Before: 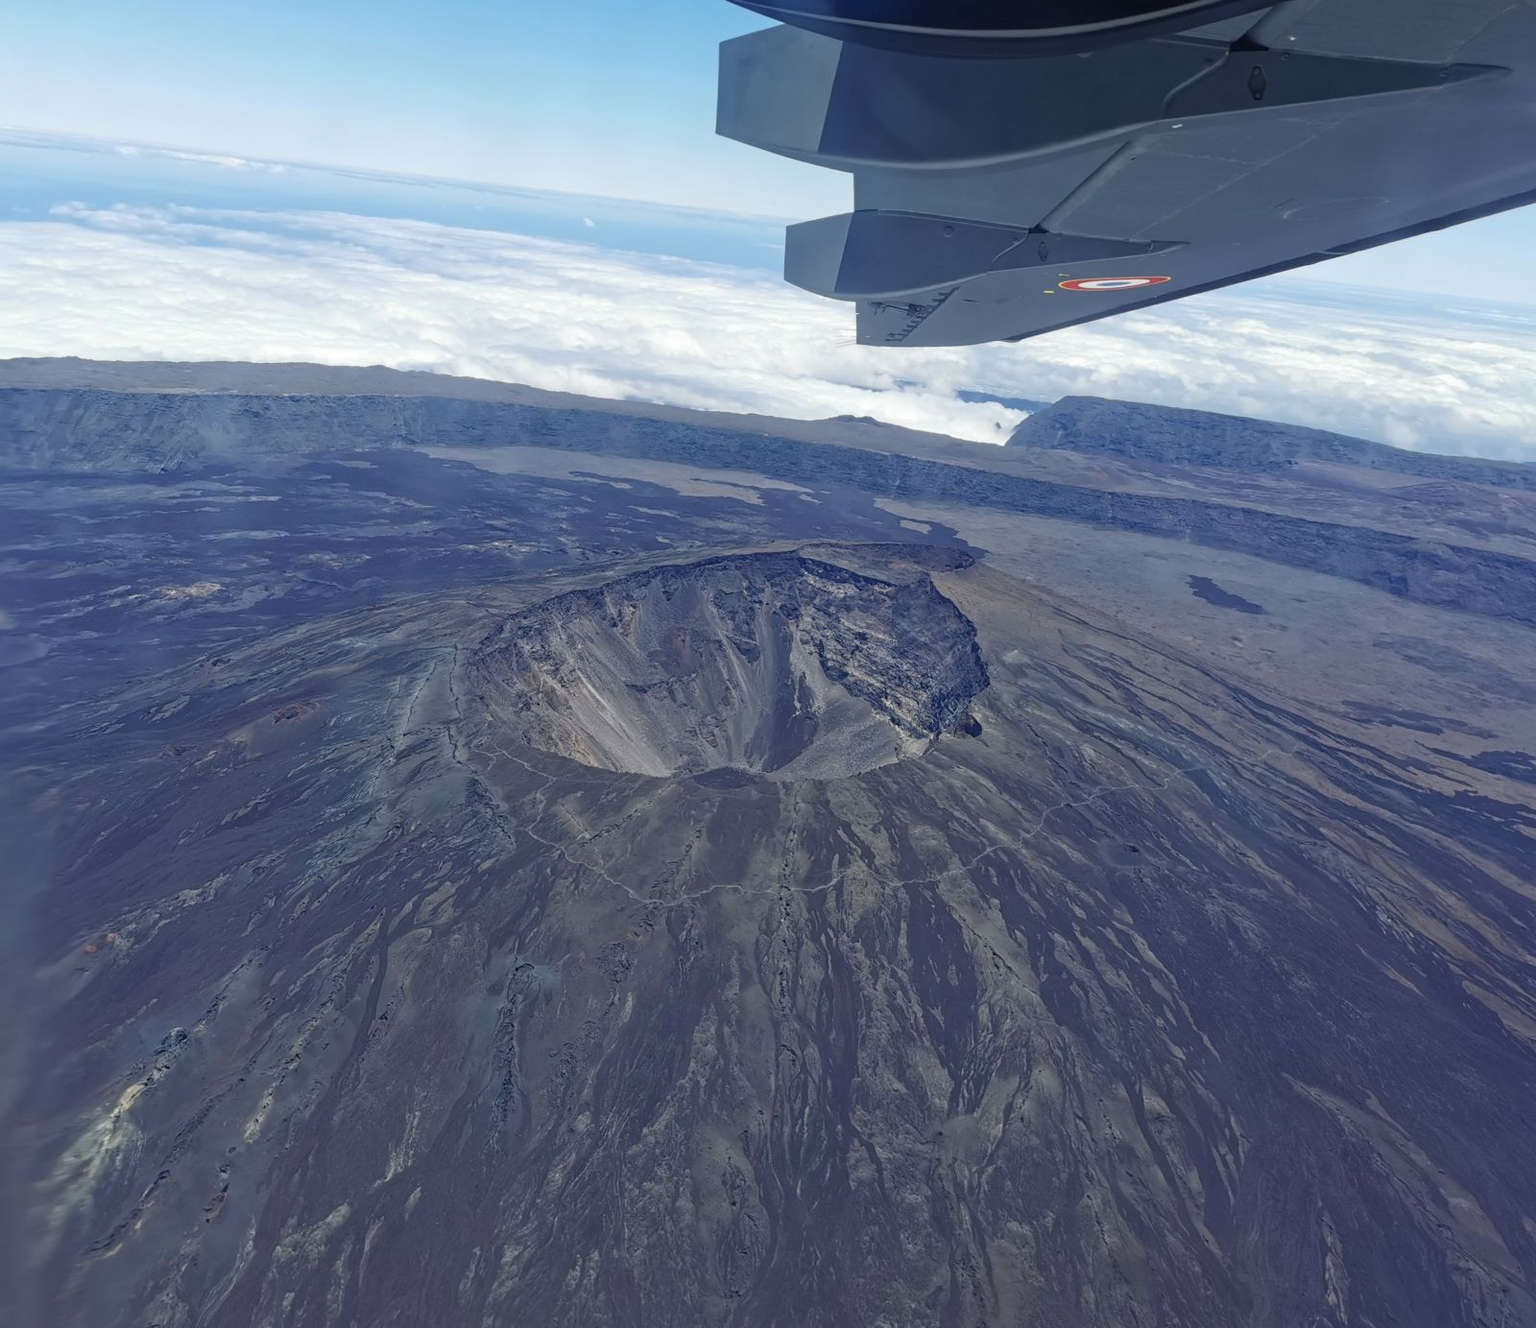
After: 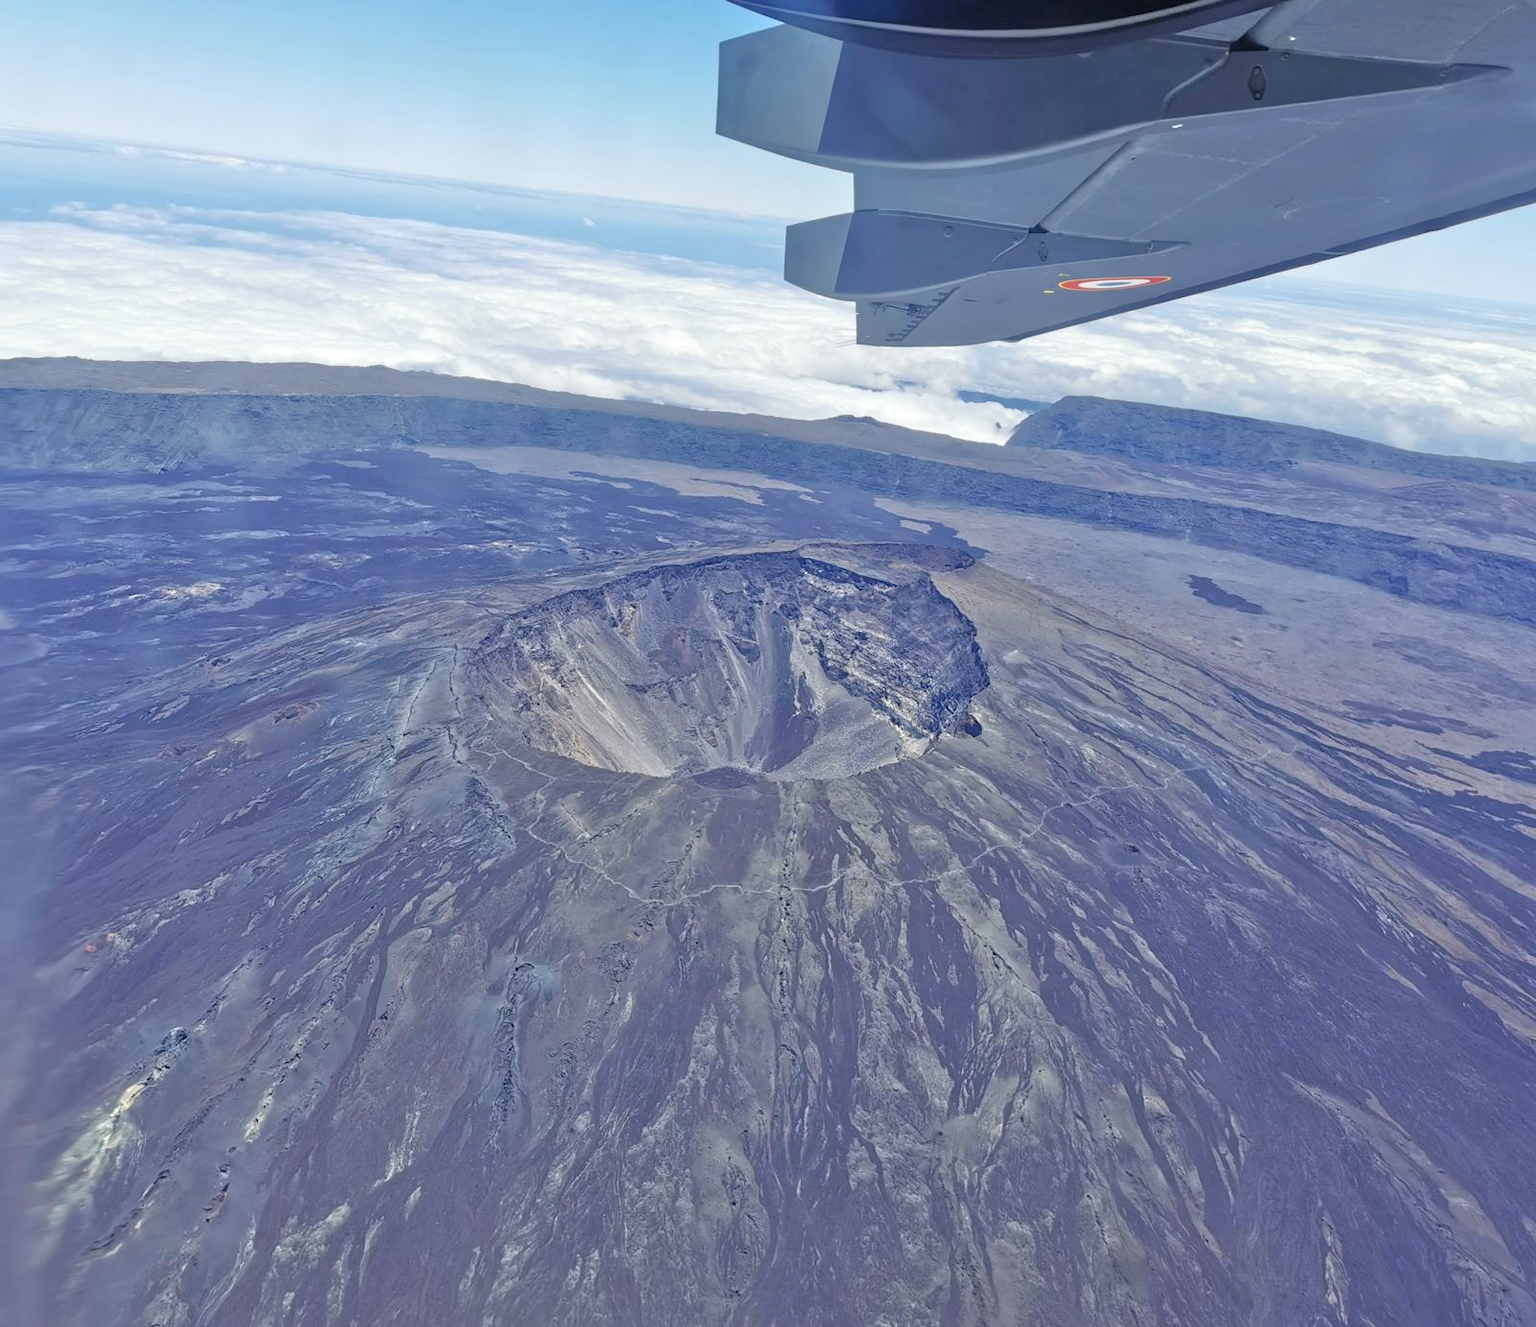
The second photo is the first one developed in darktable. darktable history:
tone equalizer: -7 EV 0.143 EV, -6 EV 0.618 EV, -5 EV 1.18 EV, -4 EV 1.31 EV, -3 EV 1.13 EV, -2 EV 0.6 EV, -1 EV 0.15 EV, mask exposure compensation -0.515 EV
